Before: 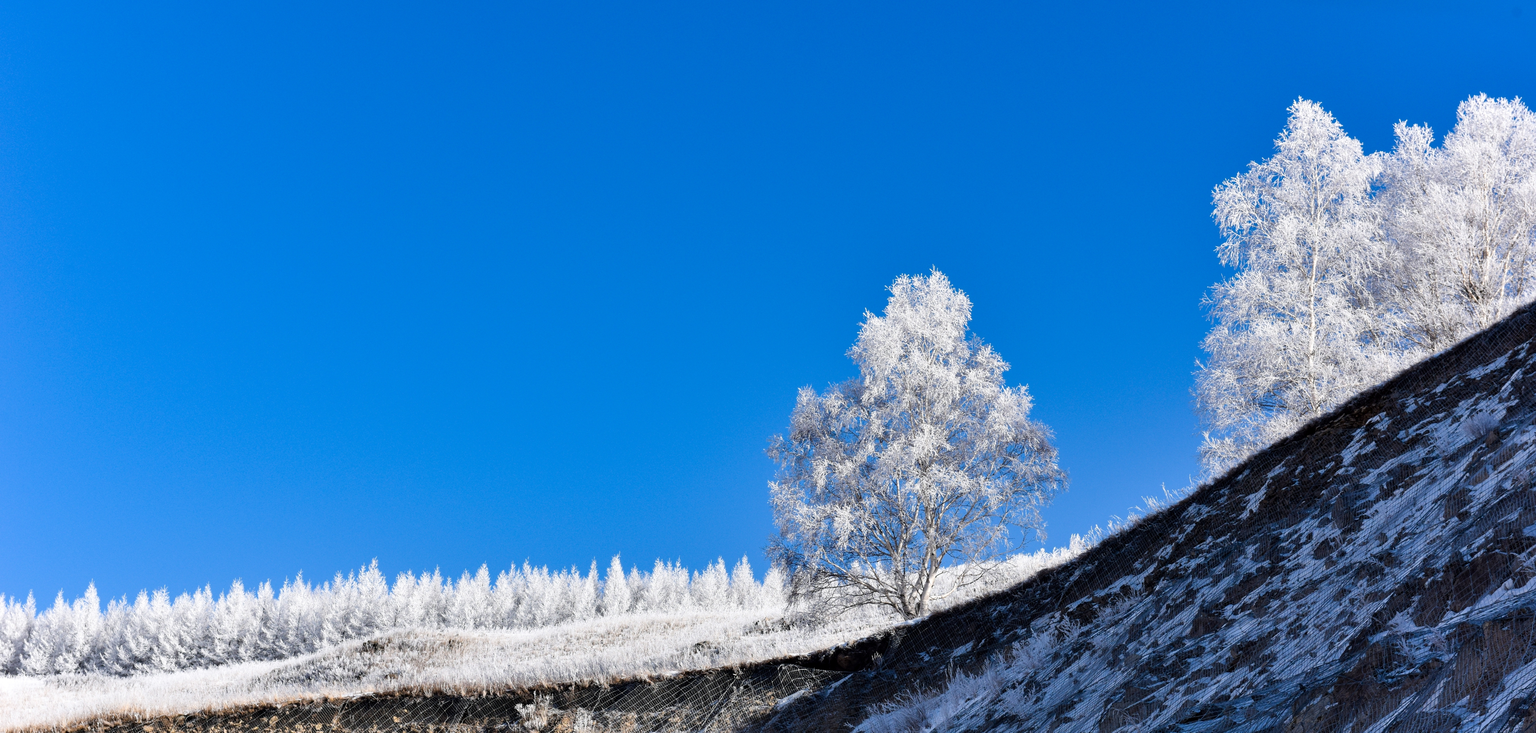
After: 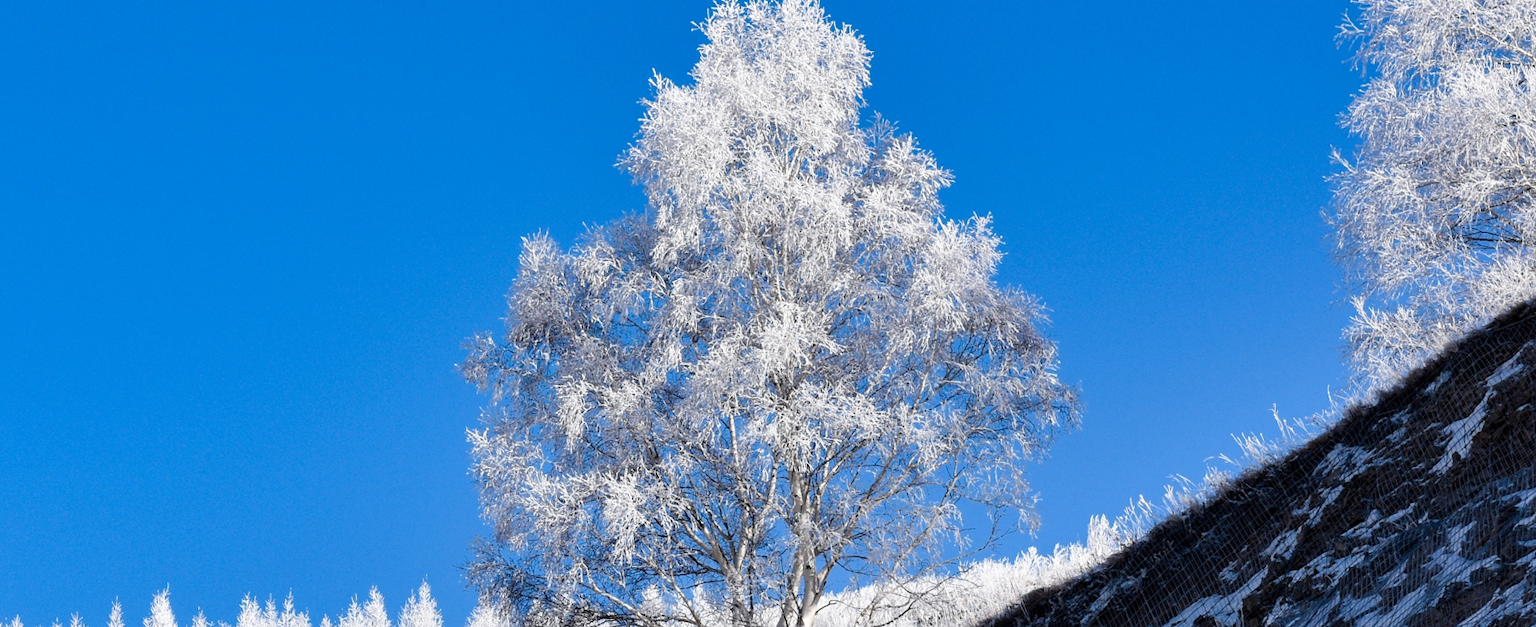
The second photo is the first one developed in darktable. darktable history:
rotate and perspective: rotation -2°, crop left 0.022, crop right 0.978, crop top 0.049, crop bottom 0.951
crop: left 35.03%, top 36.625%, right 14.663%, bottom 20.057%
